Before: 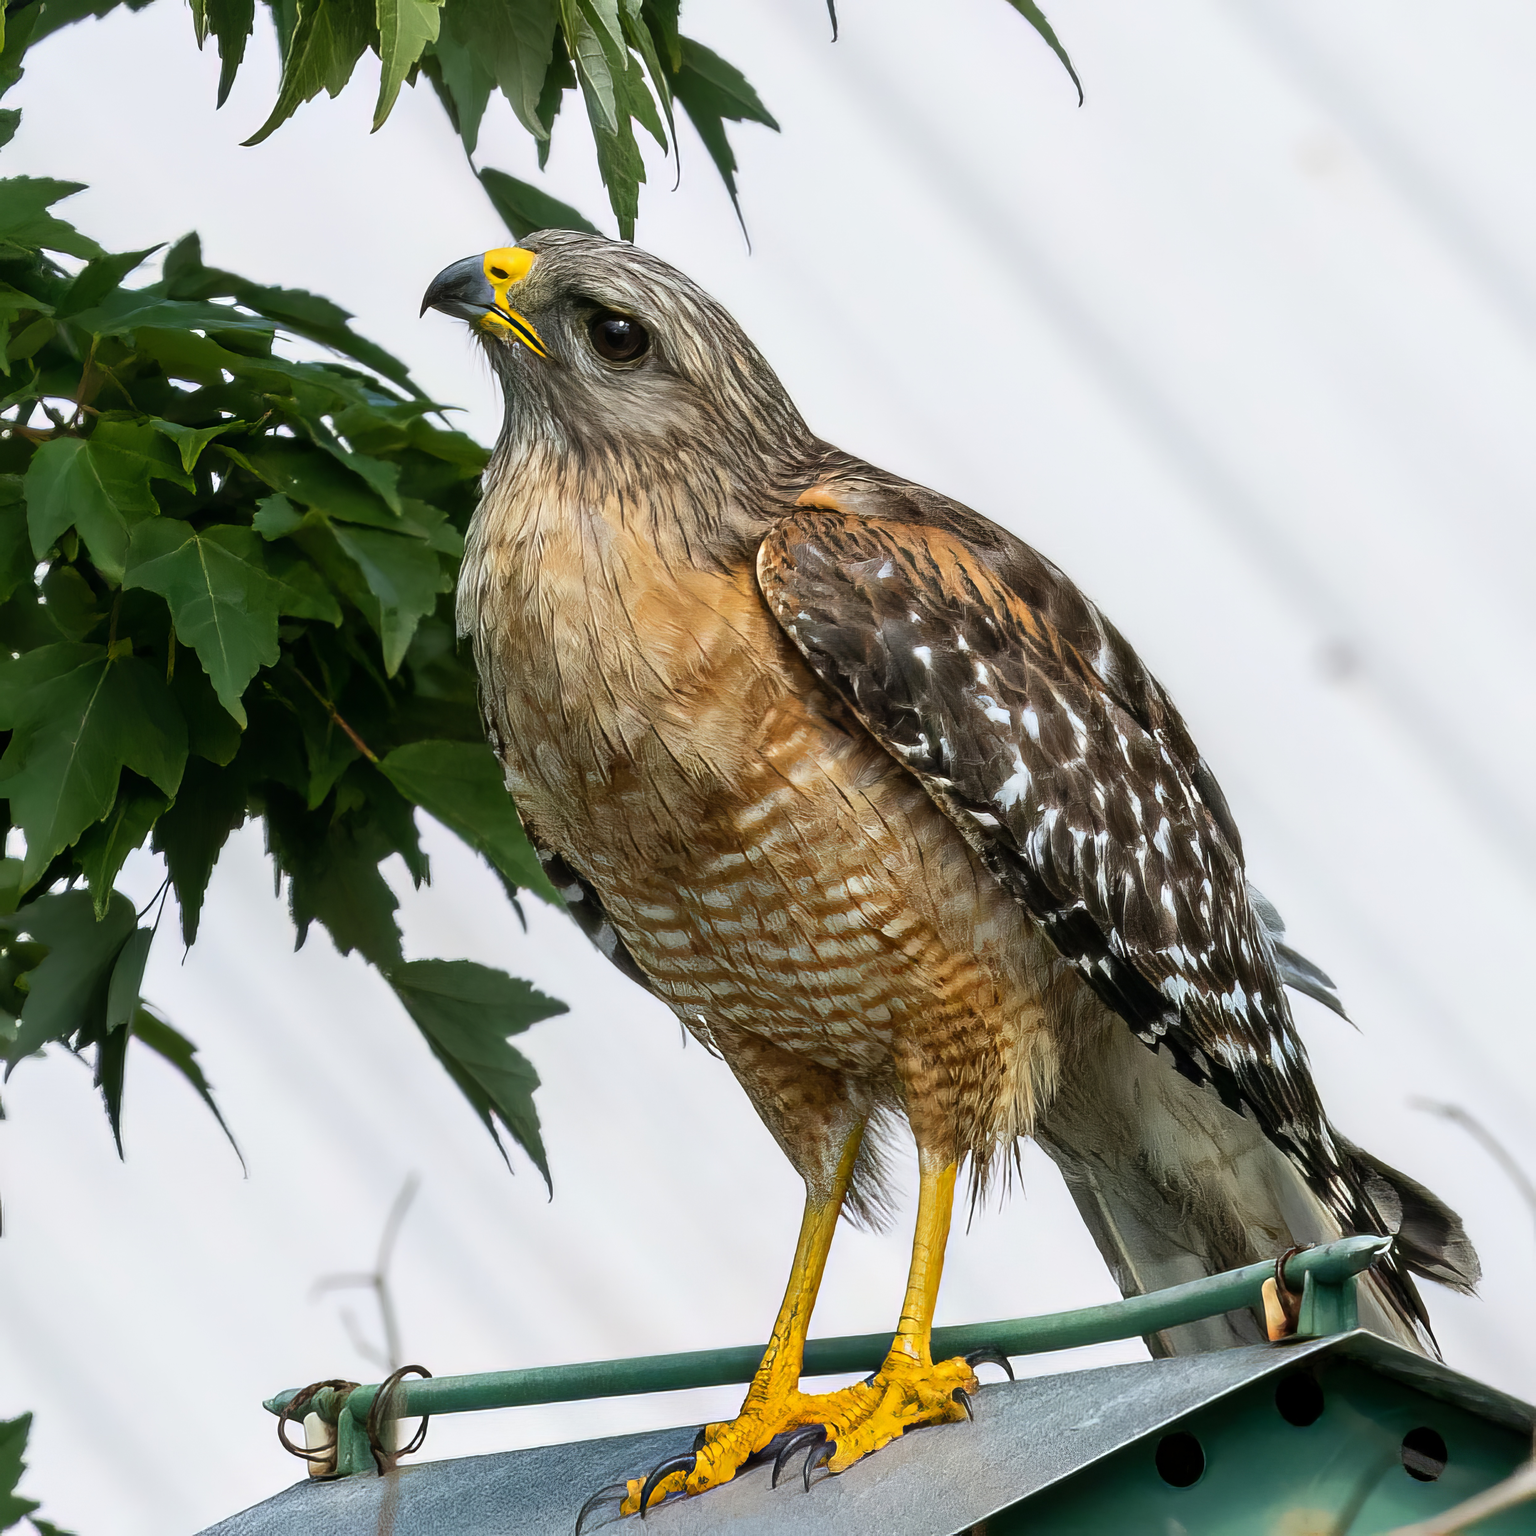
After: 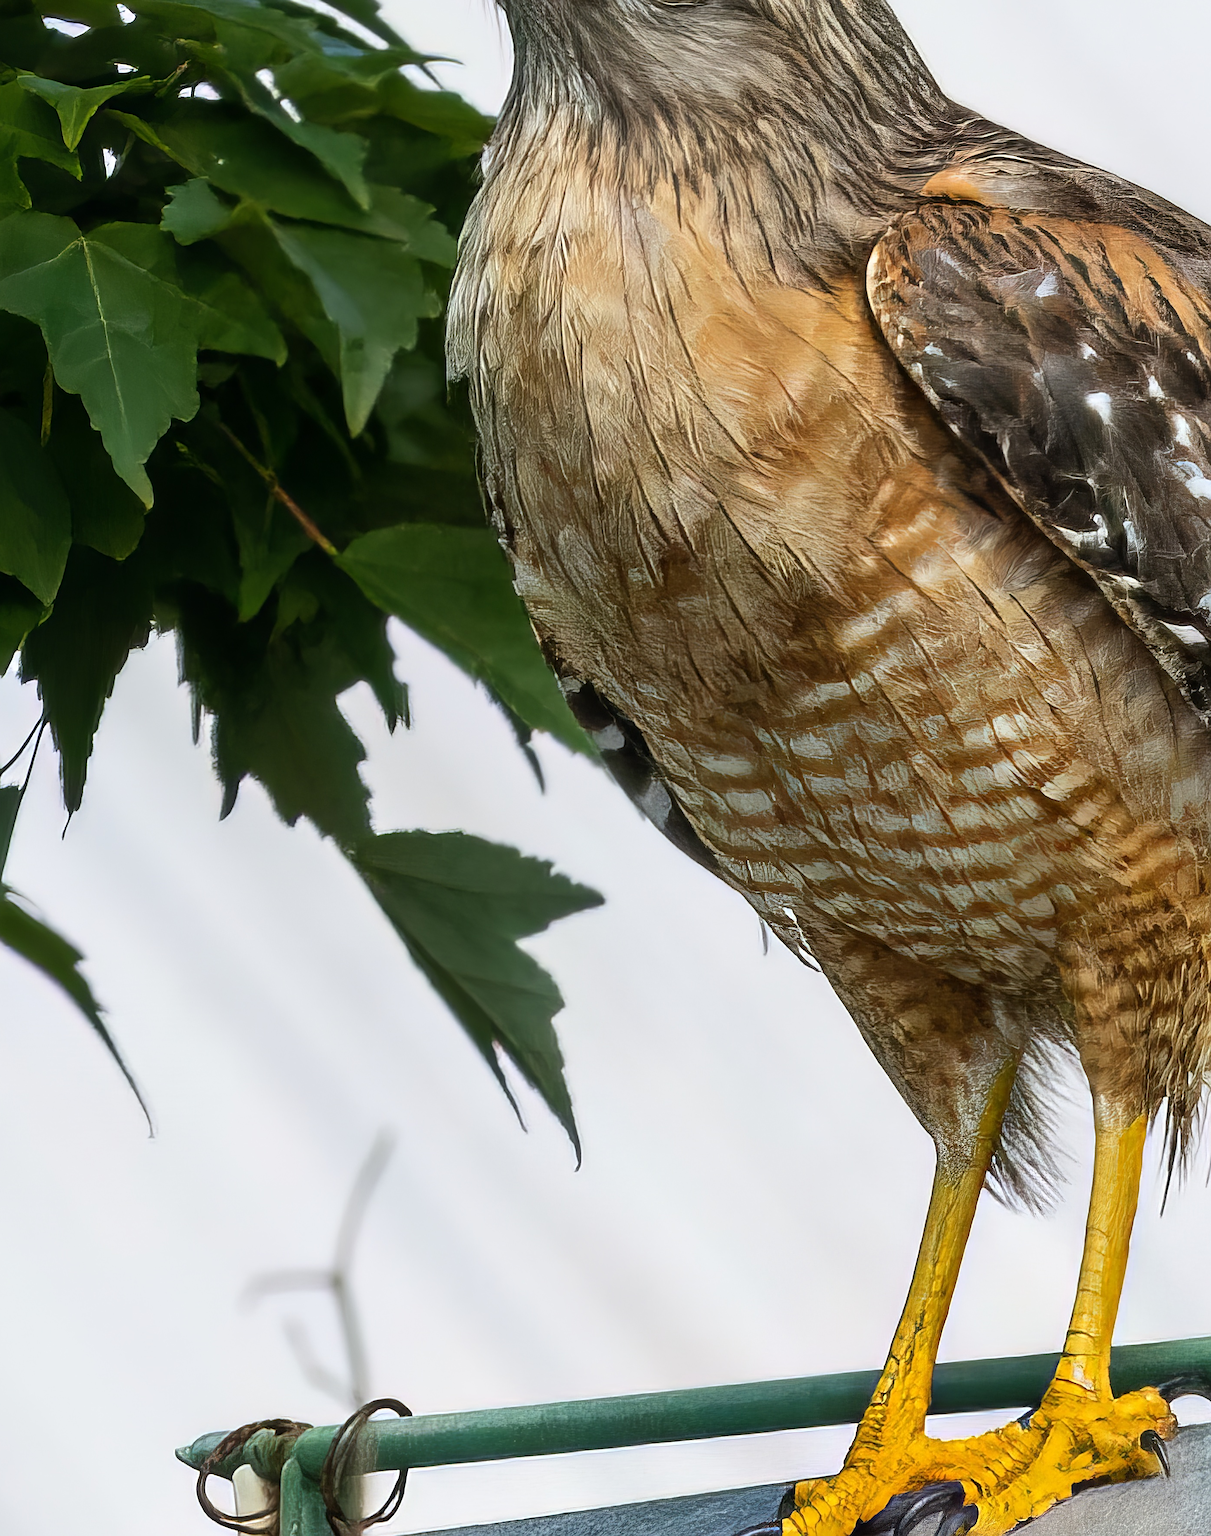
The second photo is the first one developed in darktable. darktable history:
crop: left 8.966%, top 23.852%, right 34.699%, bottom 4.703%
sharpen: on, module defaults
